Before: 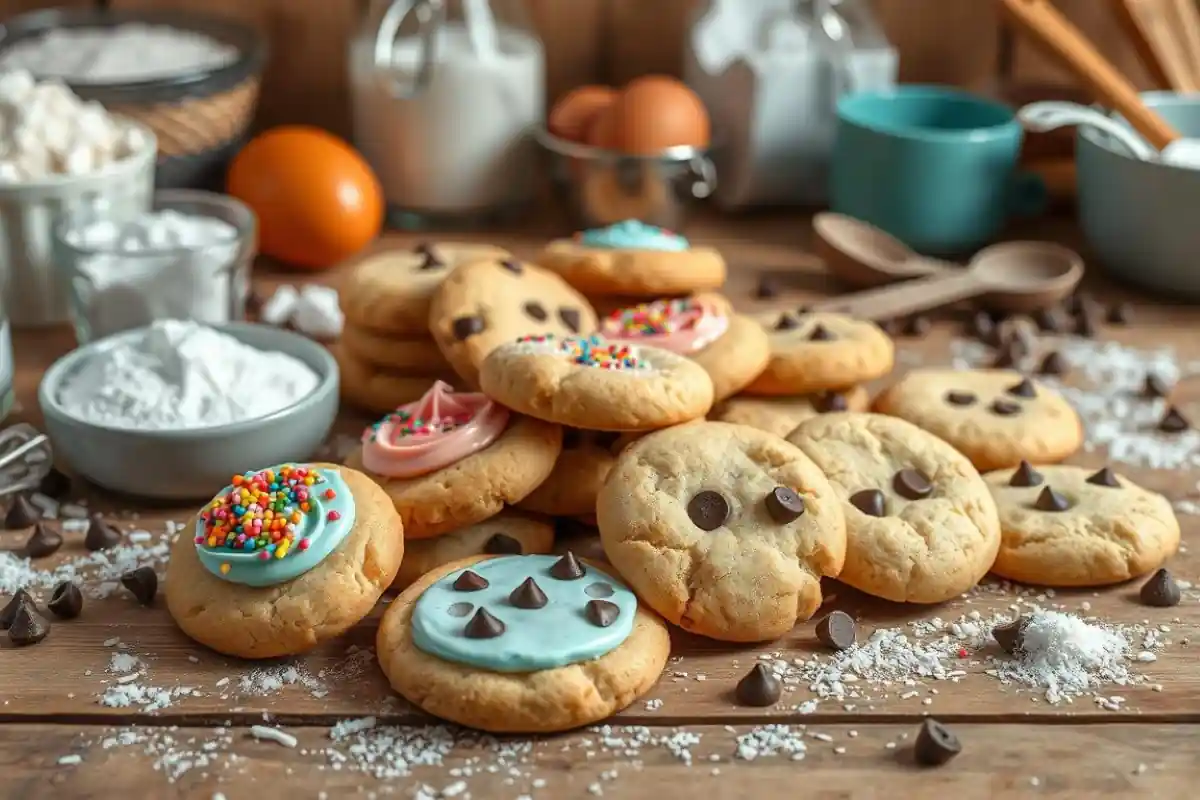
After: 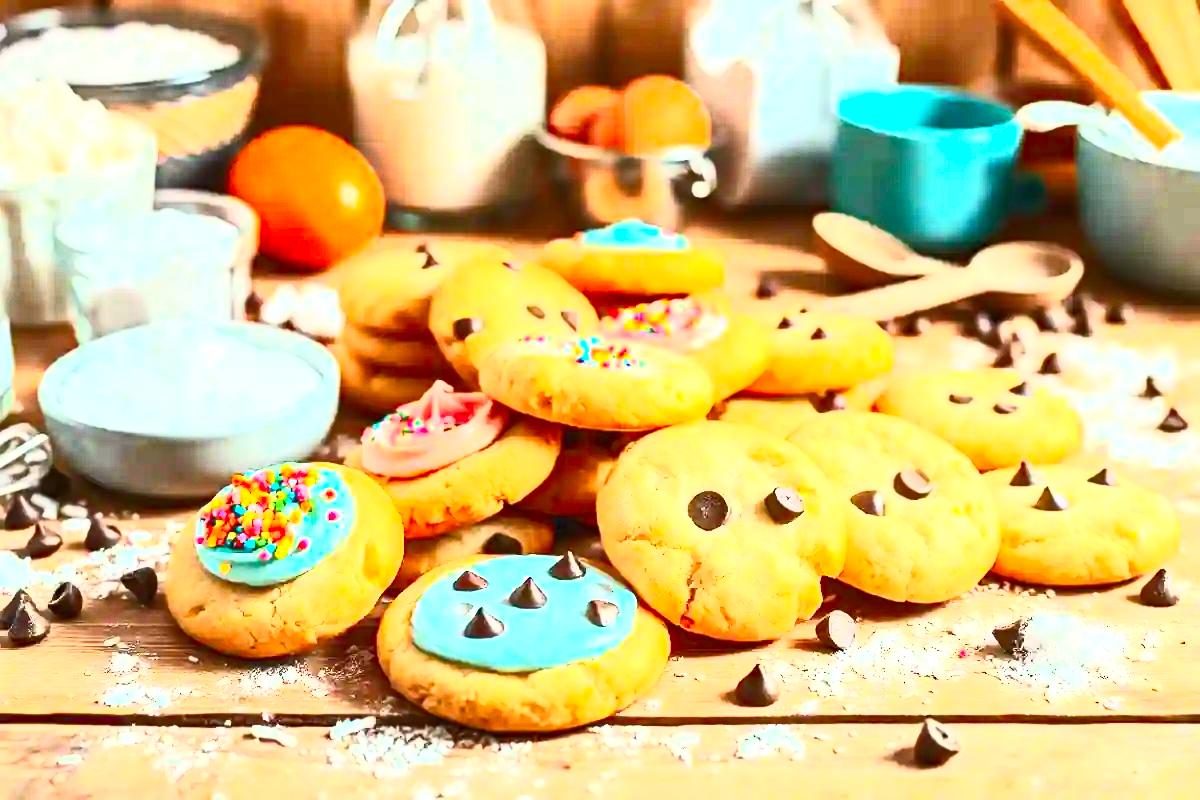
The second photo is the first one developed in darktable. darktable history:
contrast brightness saturation: contrast 0.825, brightness 0.592, saturation 0.59
exposure: black level correction 0, exposure 1.298 EV, compensate highlight preservation false
haze removal: compatibility mode true, adaptive false
